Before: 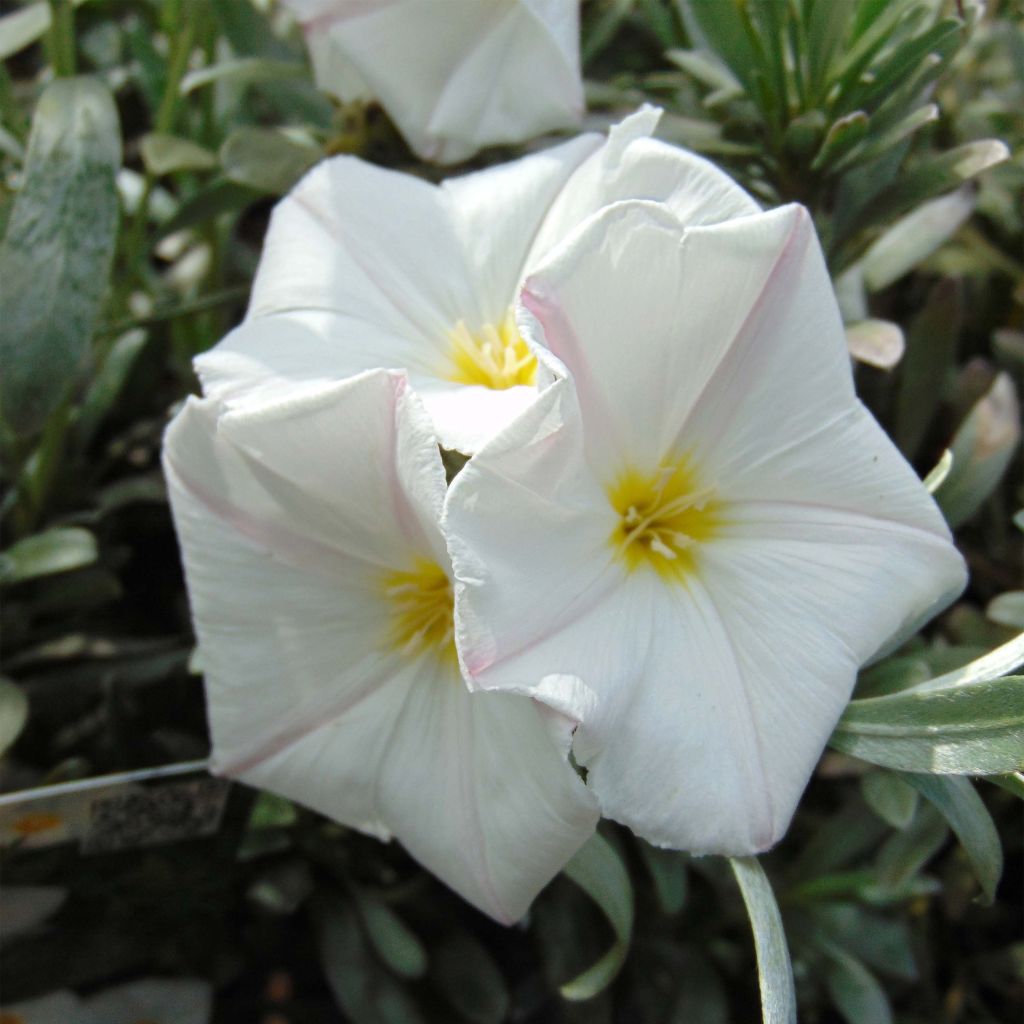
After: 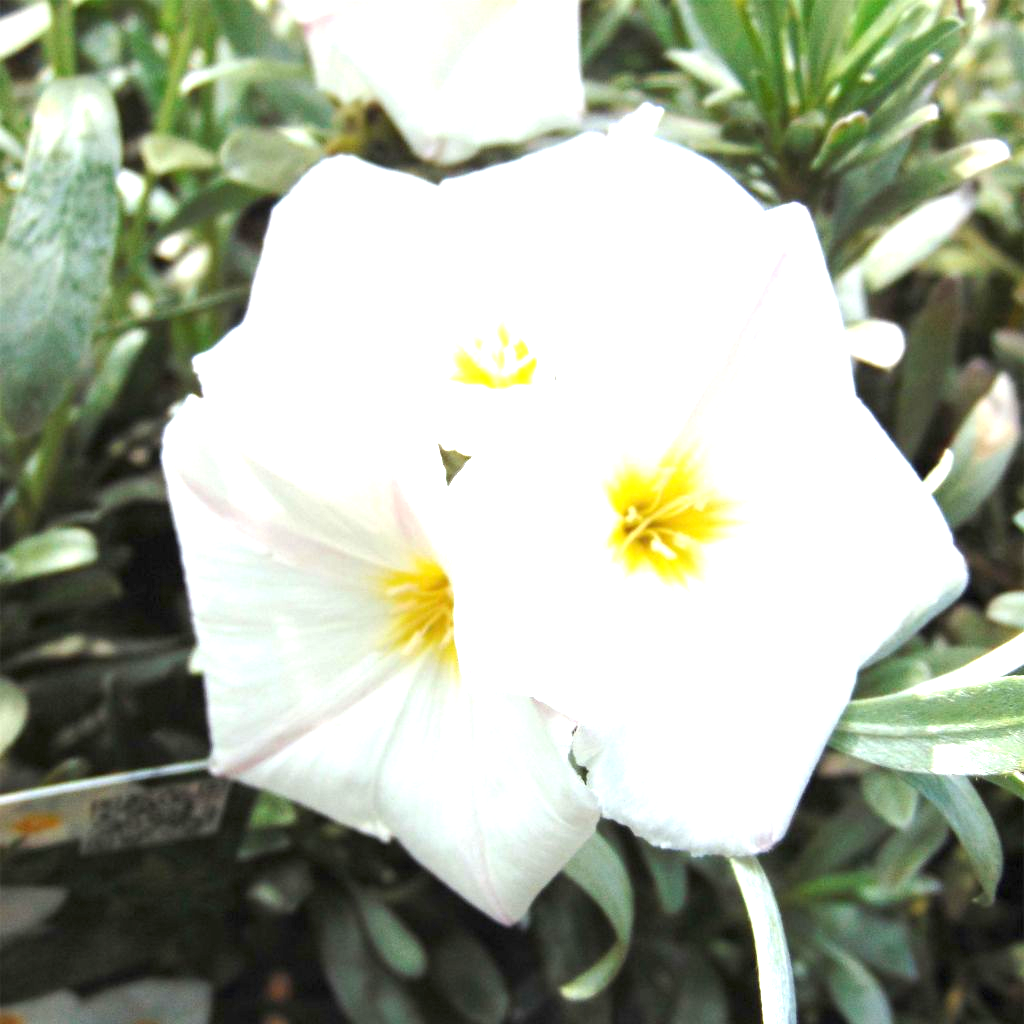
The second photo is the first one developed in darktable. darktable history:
exposure: black level correction 0, exposure 1.74 EV, compensate highlight preservation false
tone equalizer: on, module defaults
